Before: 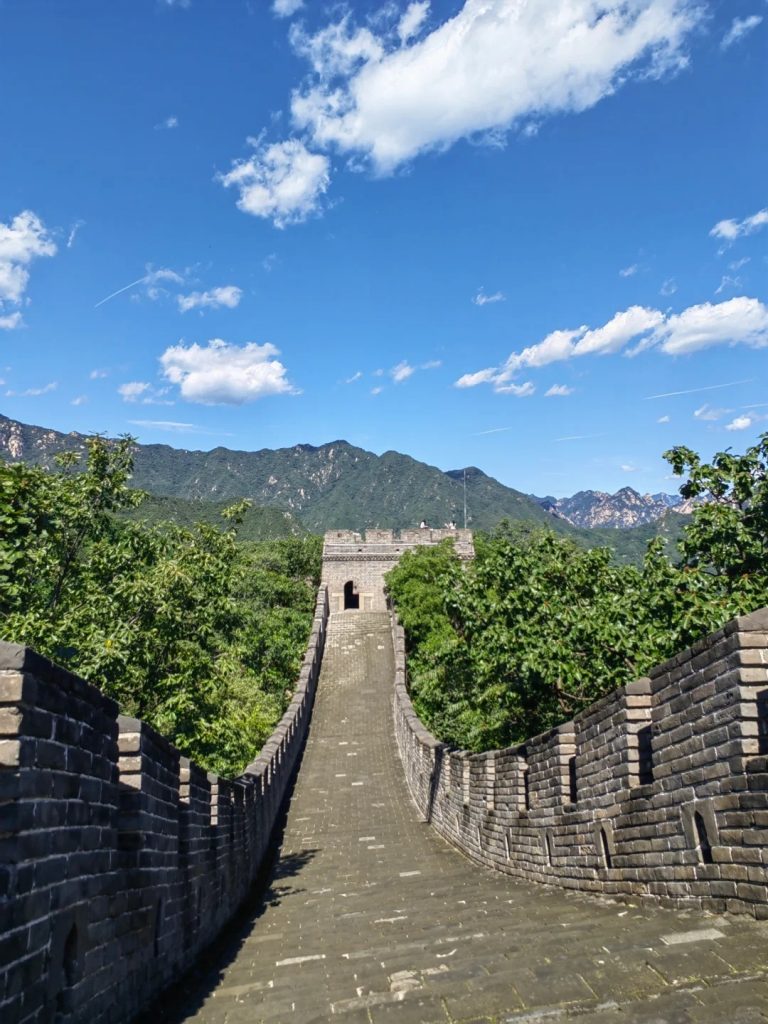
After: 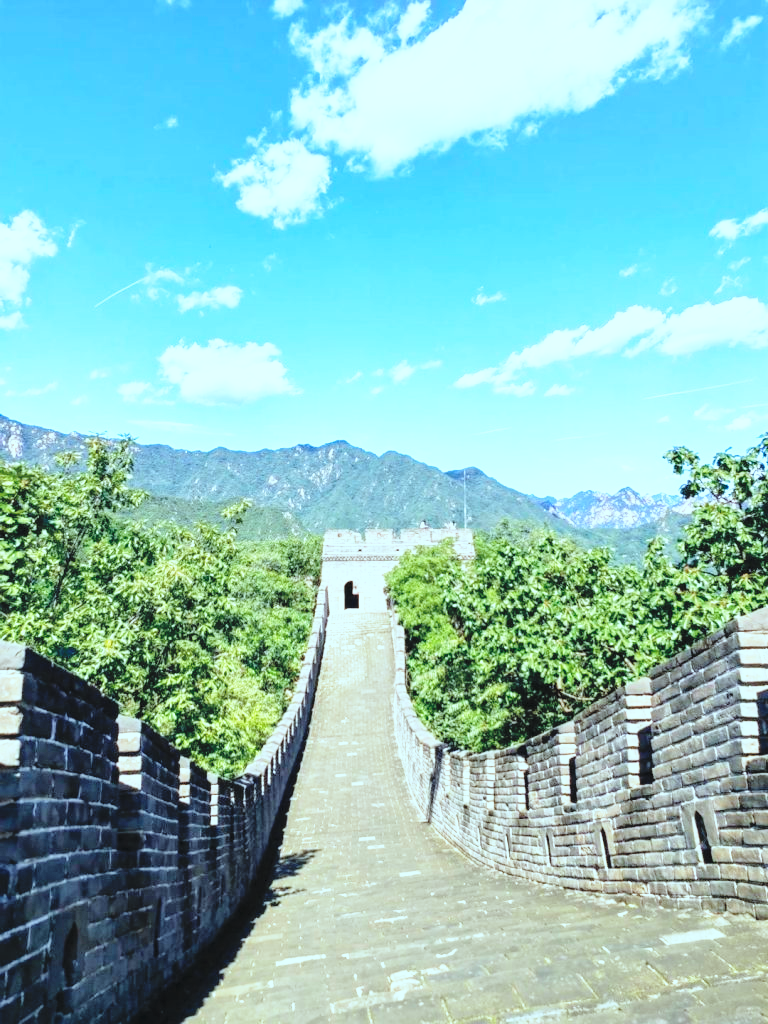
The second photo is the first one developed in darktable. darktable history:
base curve: curves: ch0 [(0, 0) (0.012, 0.01) (0.073, 0.168) (0.31, 0.711) (0.645, 0.957) (1, 1)], preserve colors none
contrast brightness saturation: brightness 0.28
color correction: highlights a* -10.04, highlights b* -10.37
